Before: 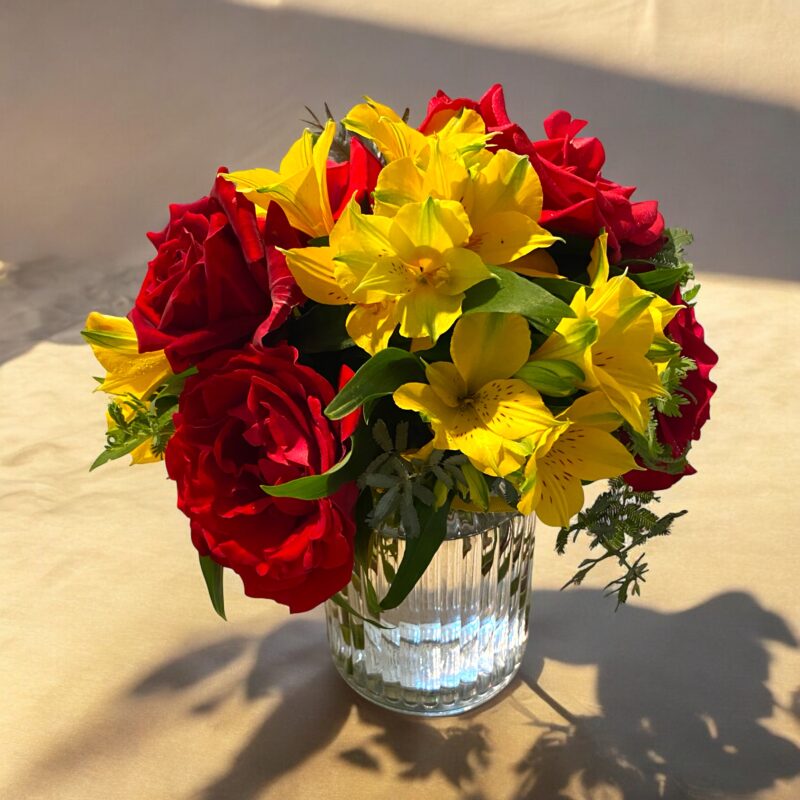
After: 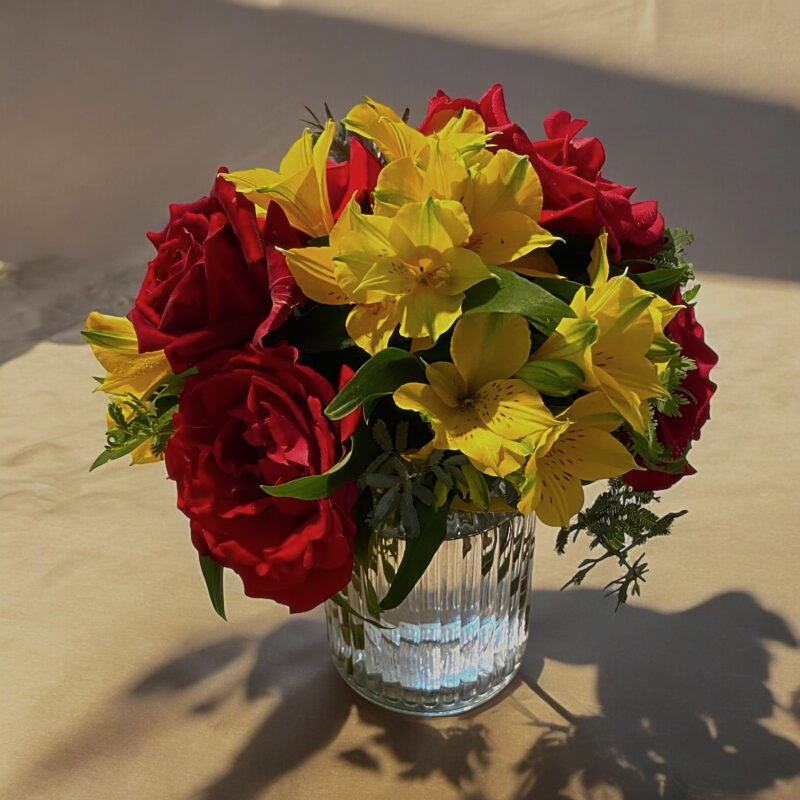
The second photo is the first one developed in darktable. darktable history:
soften: size 10%, saturation 50%, brightness 0.2 EV, mix 10%
sharpen: on, module defaults
exposure: black level correction 0, exposure -0.766 EV, compensate highlight preservation false
